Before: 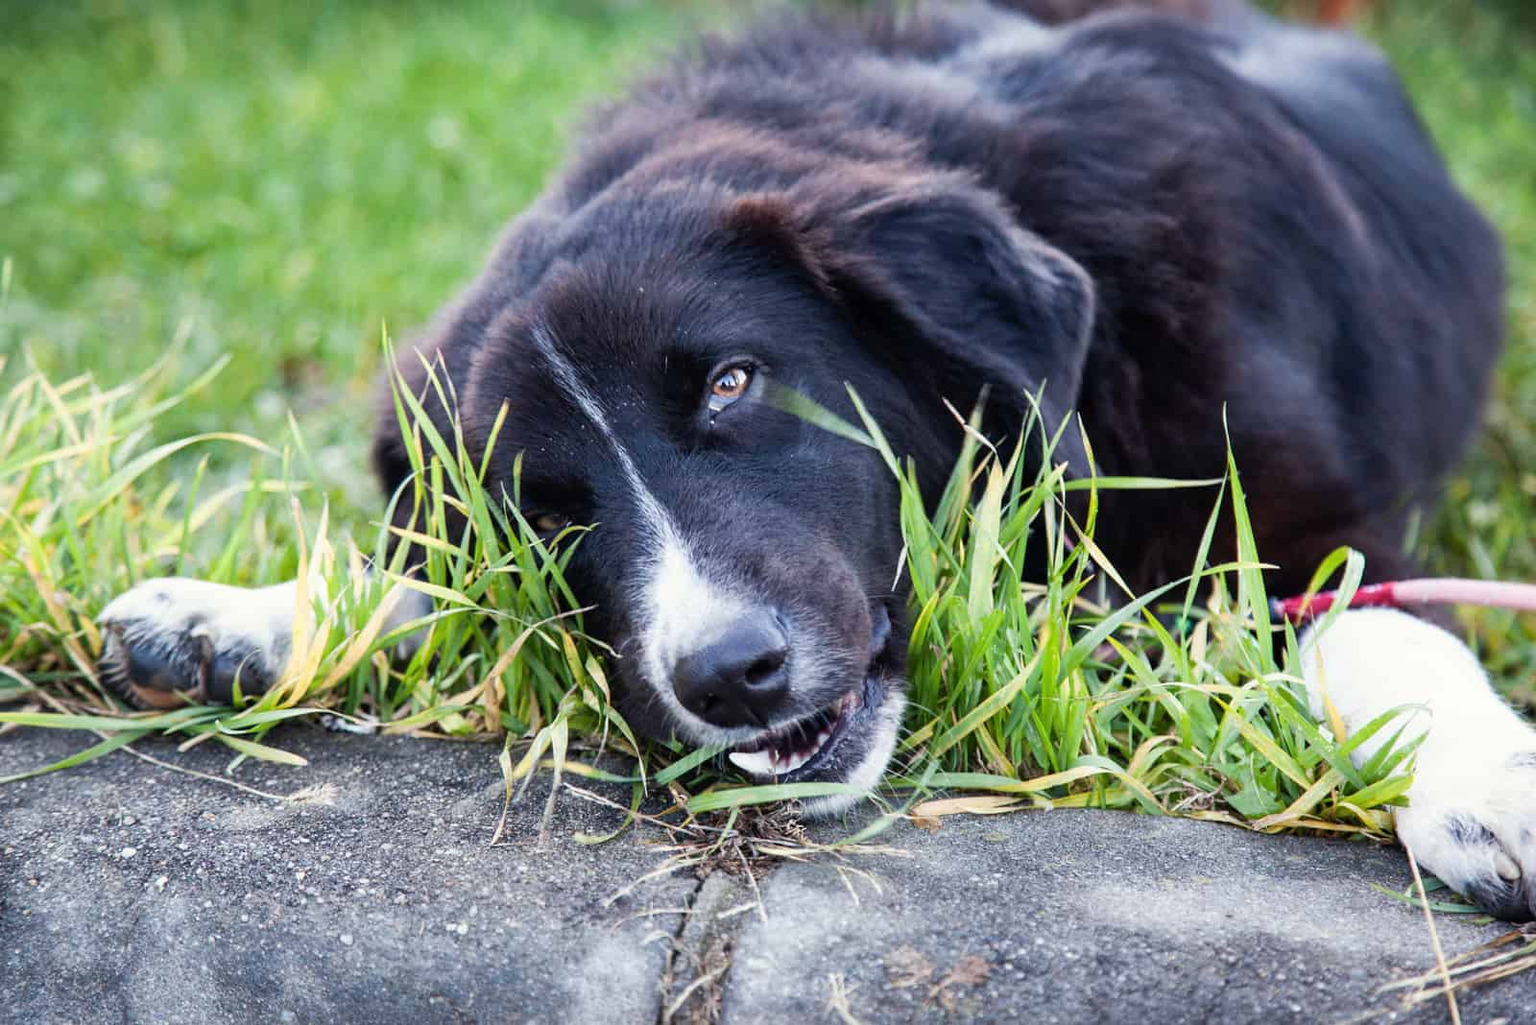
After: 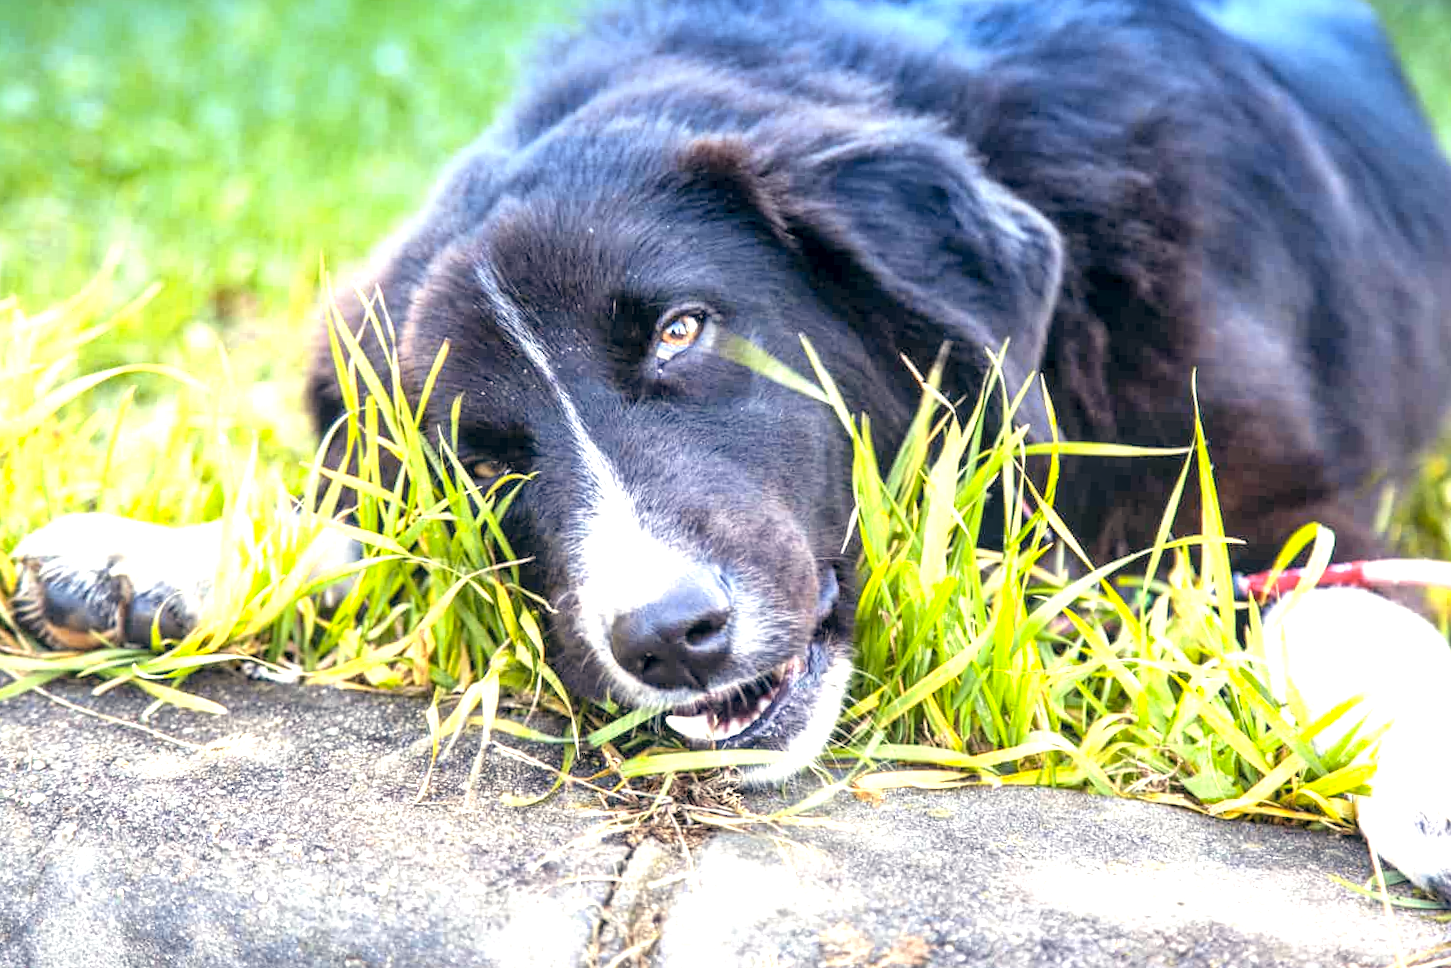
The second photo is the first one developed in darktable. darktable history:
local contrast: detail 130%
color balance: lift [0.998, 0.998, 1.001, 1.002], gamma [0.995, 1.025, 0.992, 0.975], gain [0.995, 1.02, 0.997, 0.98]
graduated density: density 2.02 EV, hardness 44%, rotation 0.374°, offset 8.21, hue 208.8°, saturation 97%
crop and rotate: angle -1.96°, left 3.097%, top 4.154%, right 1.586%, bottom 0.529%
color contrast: green-magenta contrast 0.85, blue-yellow contrast 1.25, unbound 0
exposure: black level correction 0, exposure 1.198 EV, compensate exposure bias true, compensate highlight preservation false
white balance: red 1.029, blue 0.92
contrast brightness saturation: brightness 0.15
